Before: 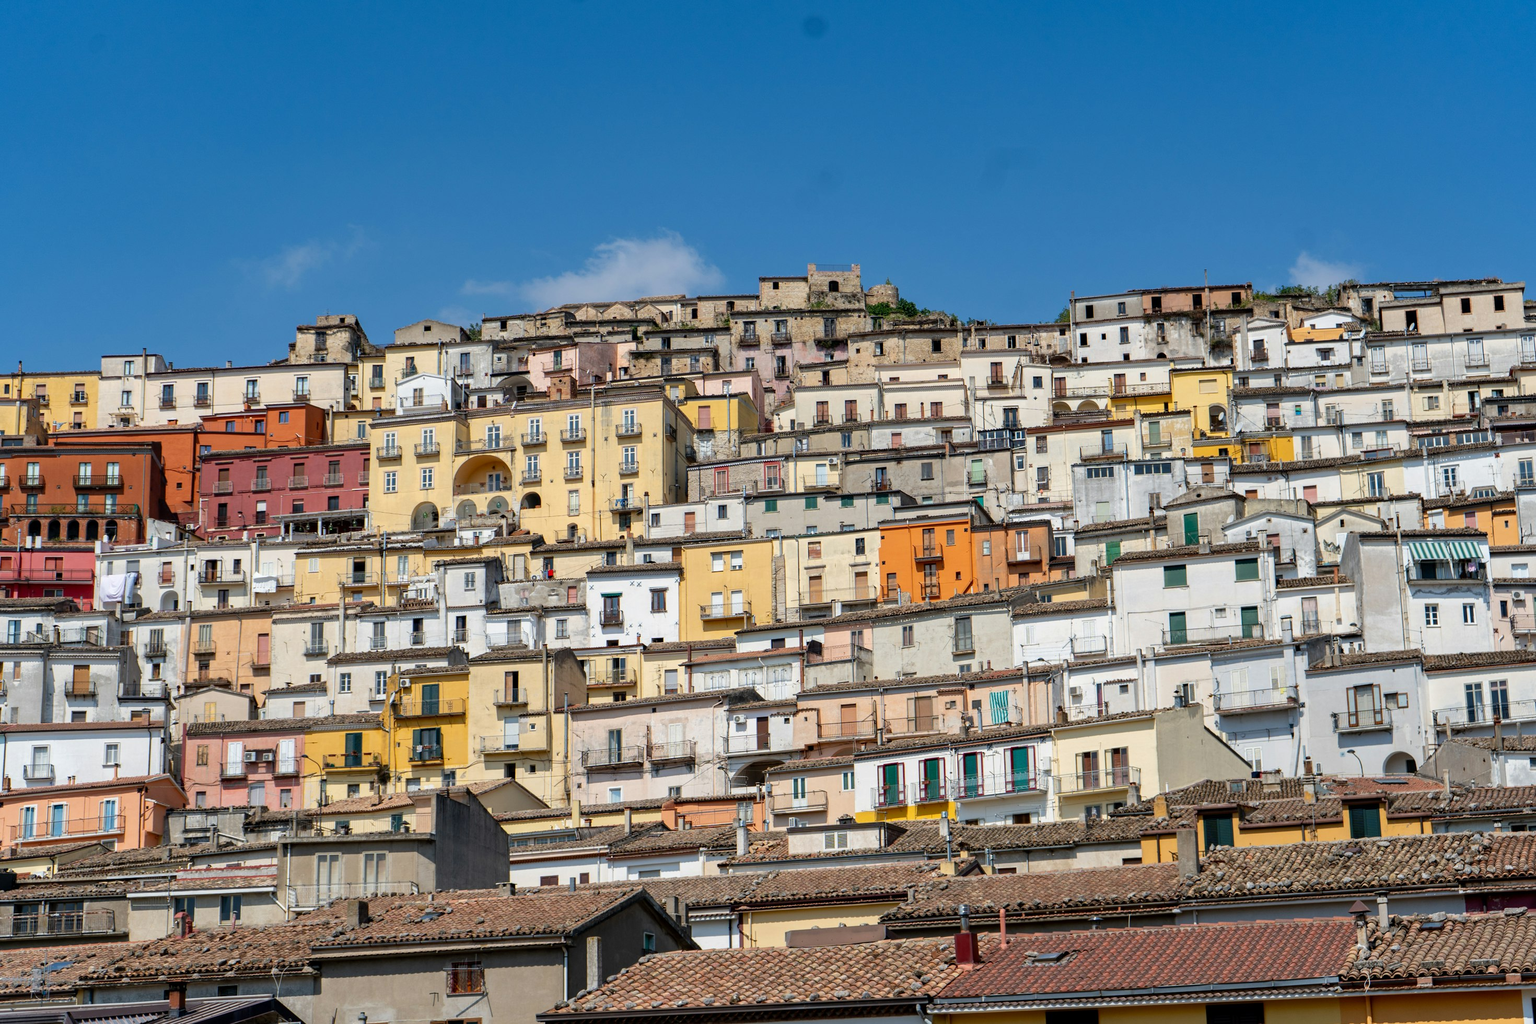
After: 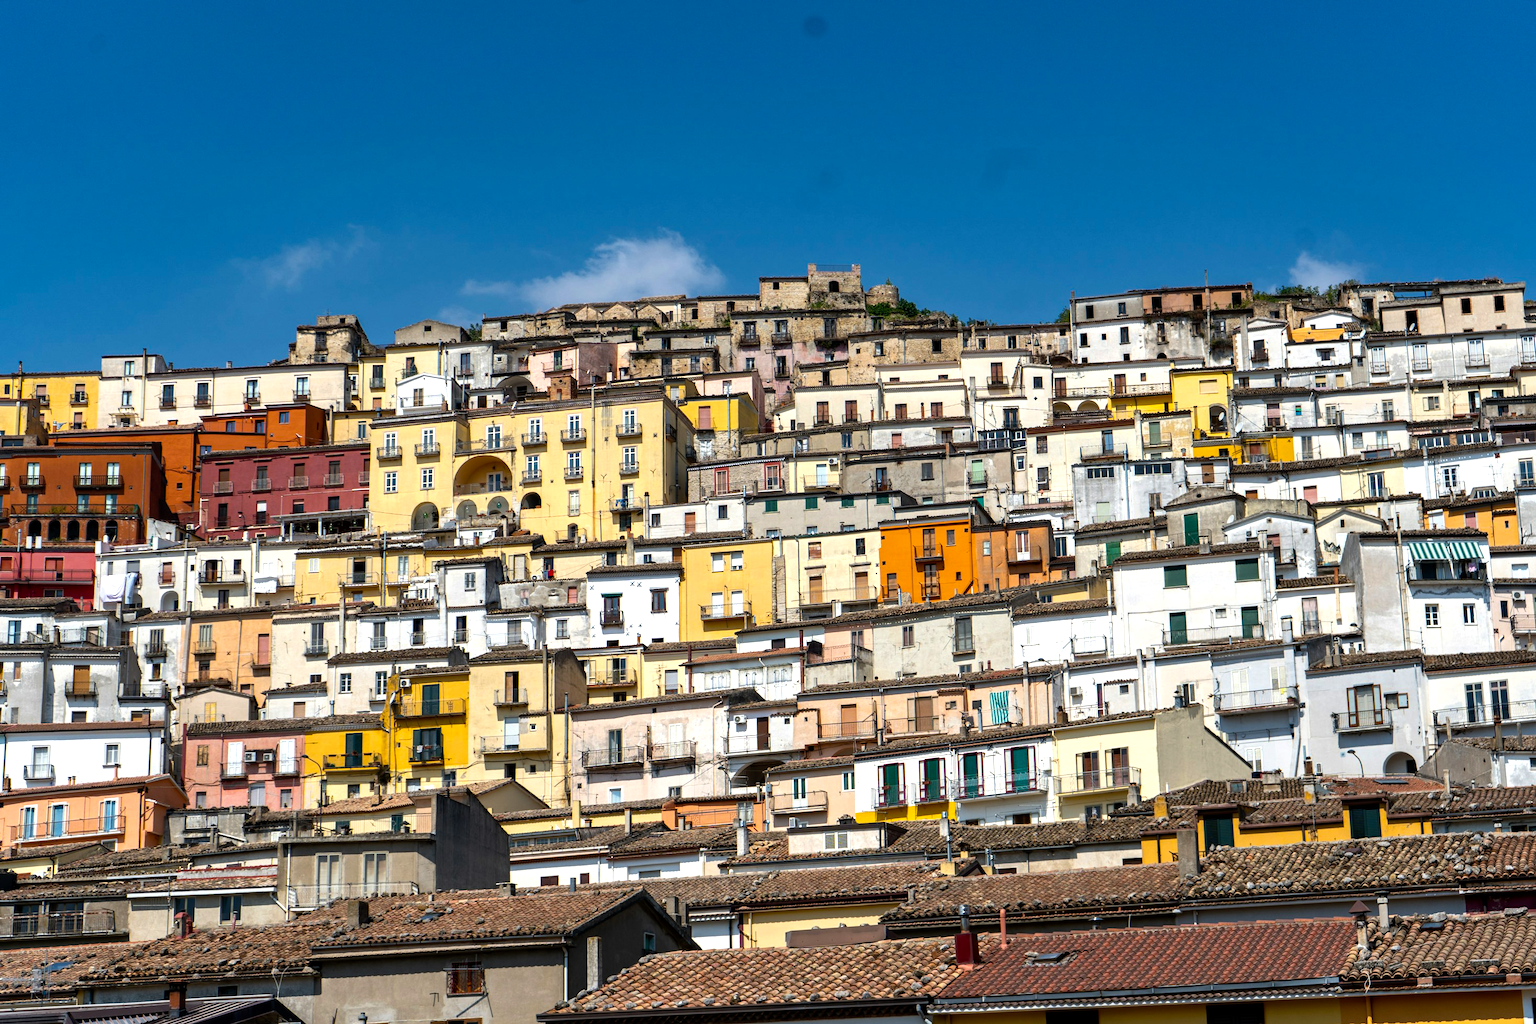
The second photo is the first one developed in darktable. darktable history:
contrast brightness saturation: saturation -0.049
color balance rgb: perceptual saturation grading › global saturation 31.09%, perceptual brilliance grading › highlights 14.54%, perceptual brilliance grading › mid-tones -5.422%, perceptual brilliance grading › shadows -26.523%
